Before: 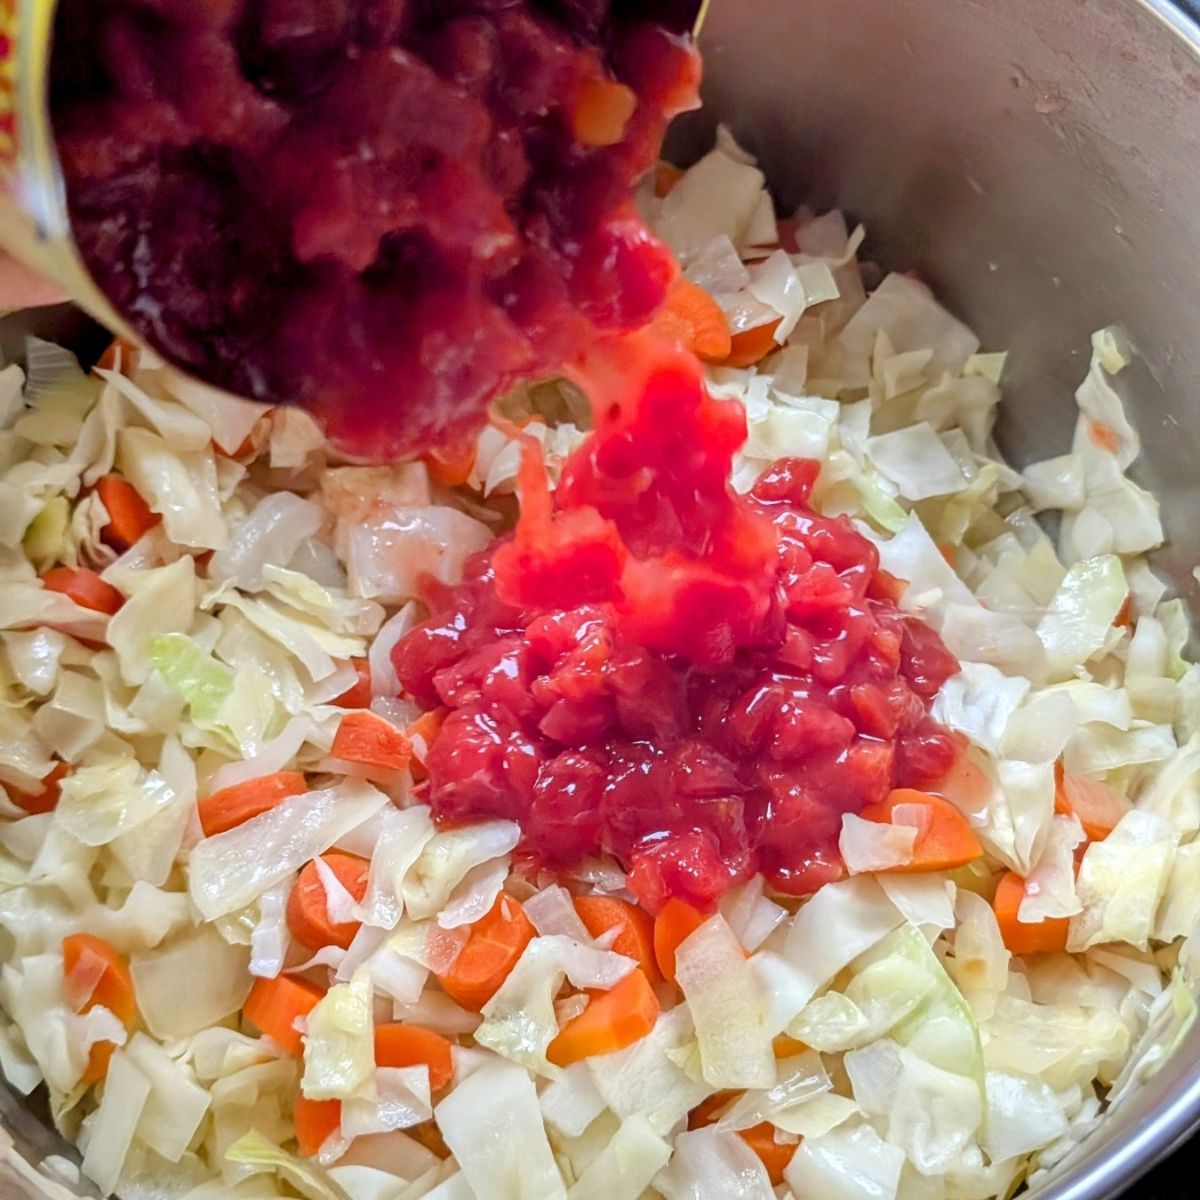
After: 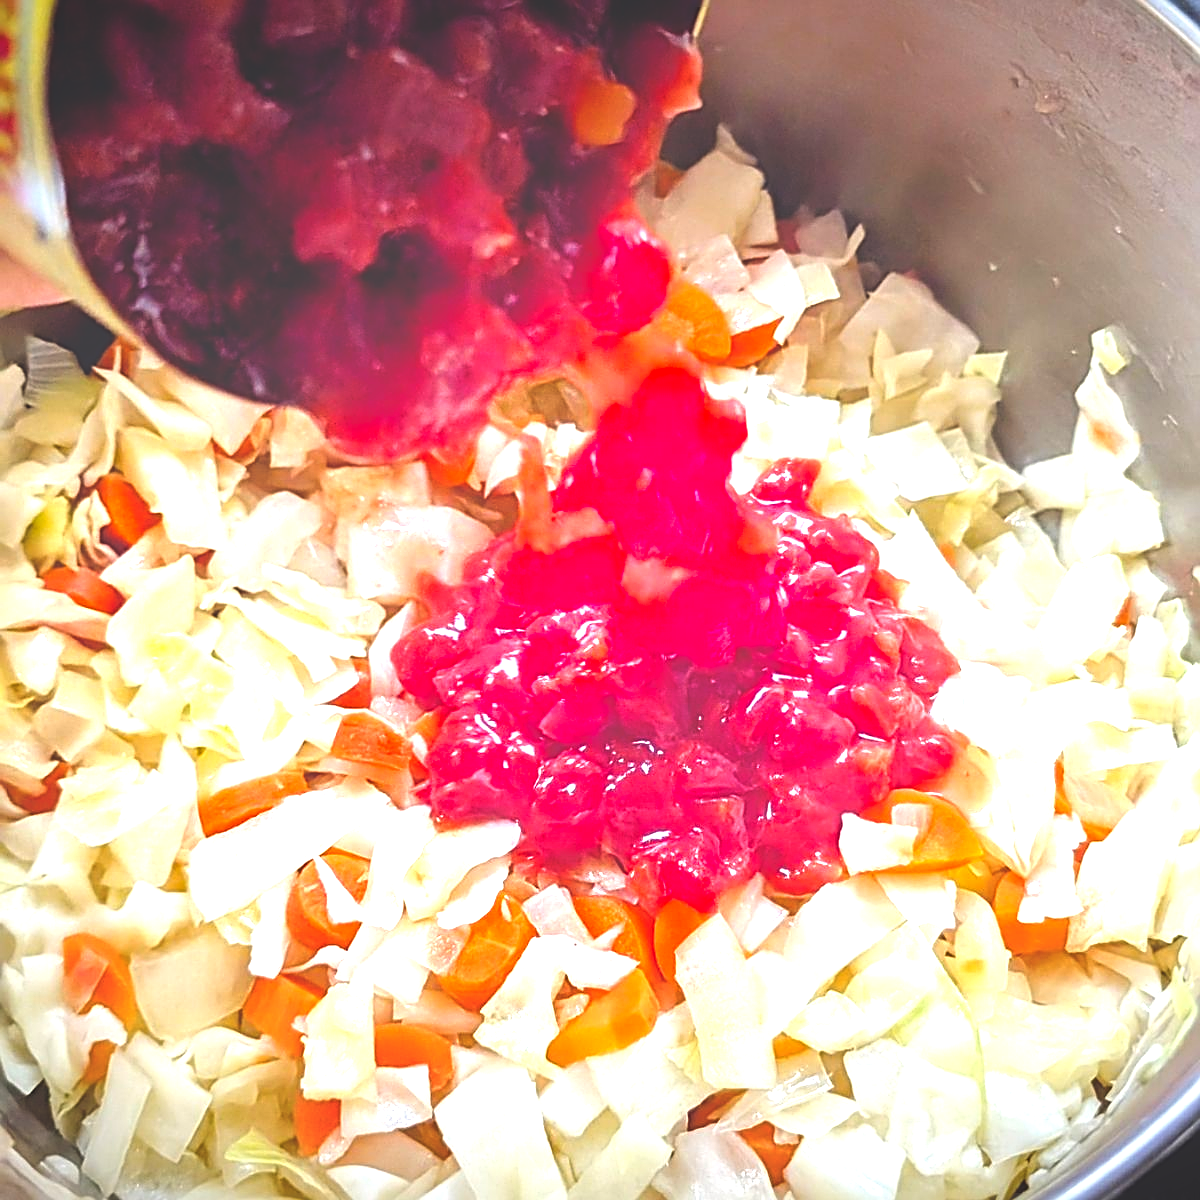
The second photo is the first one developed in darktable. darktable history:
exposure: black level correction -0.023, exposure 1.393 EV, compensate highlight preservation false
vignetting: fall-off radius 100.35%, brightness -0.588, saturation -0.123, width/height ratio 1.345
color balance rgb: shadows lift › chroma 3.144%, shadows lift › hue 281.19°, highlights gain › chroma 0.109%, highlights gain › hue 330.39°, perceptual saturation grading › global saturation 29.898%
sharpen: radius 2.57, amount 0.68
